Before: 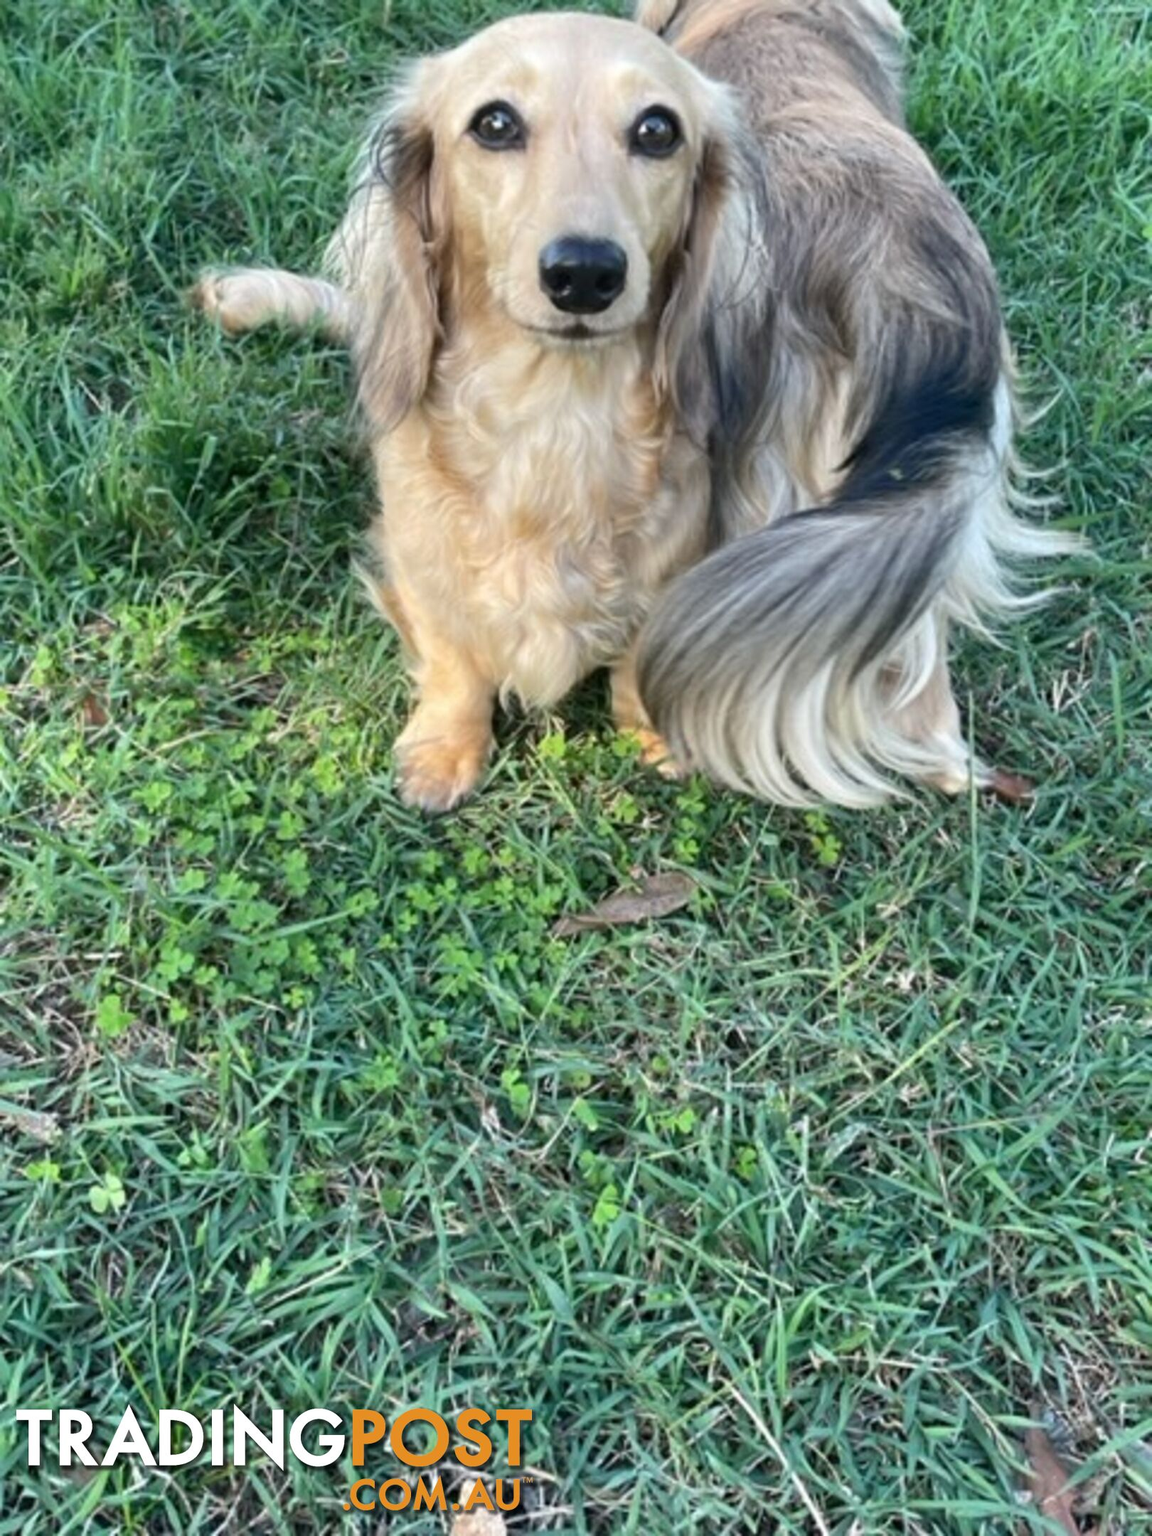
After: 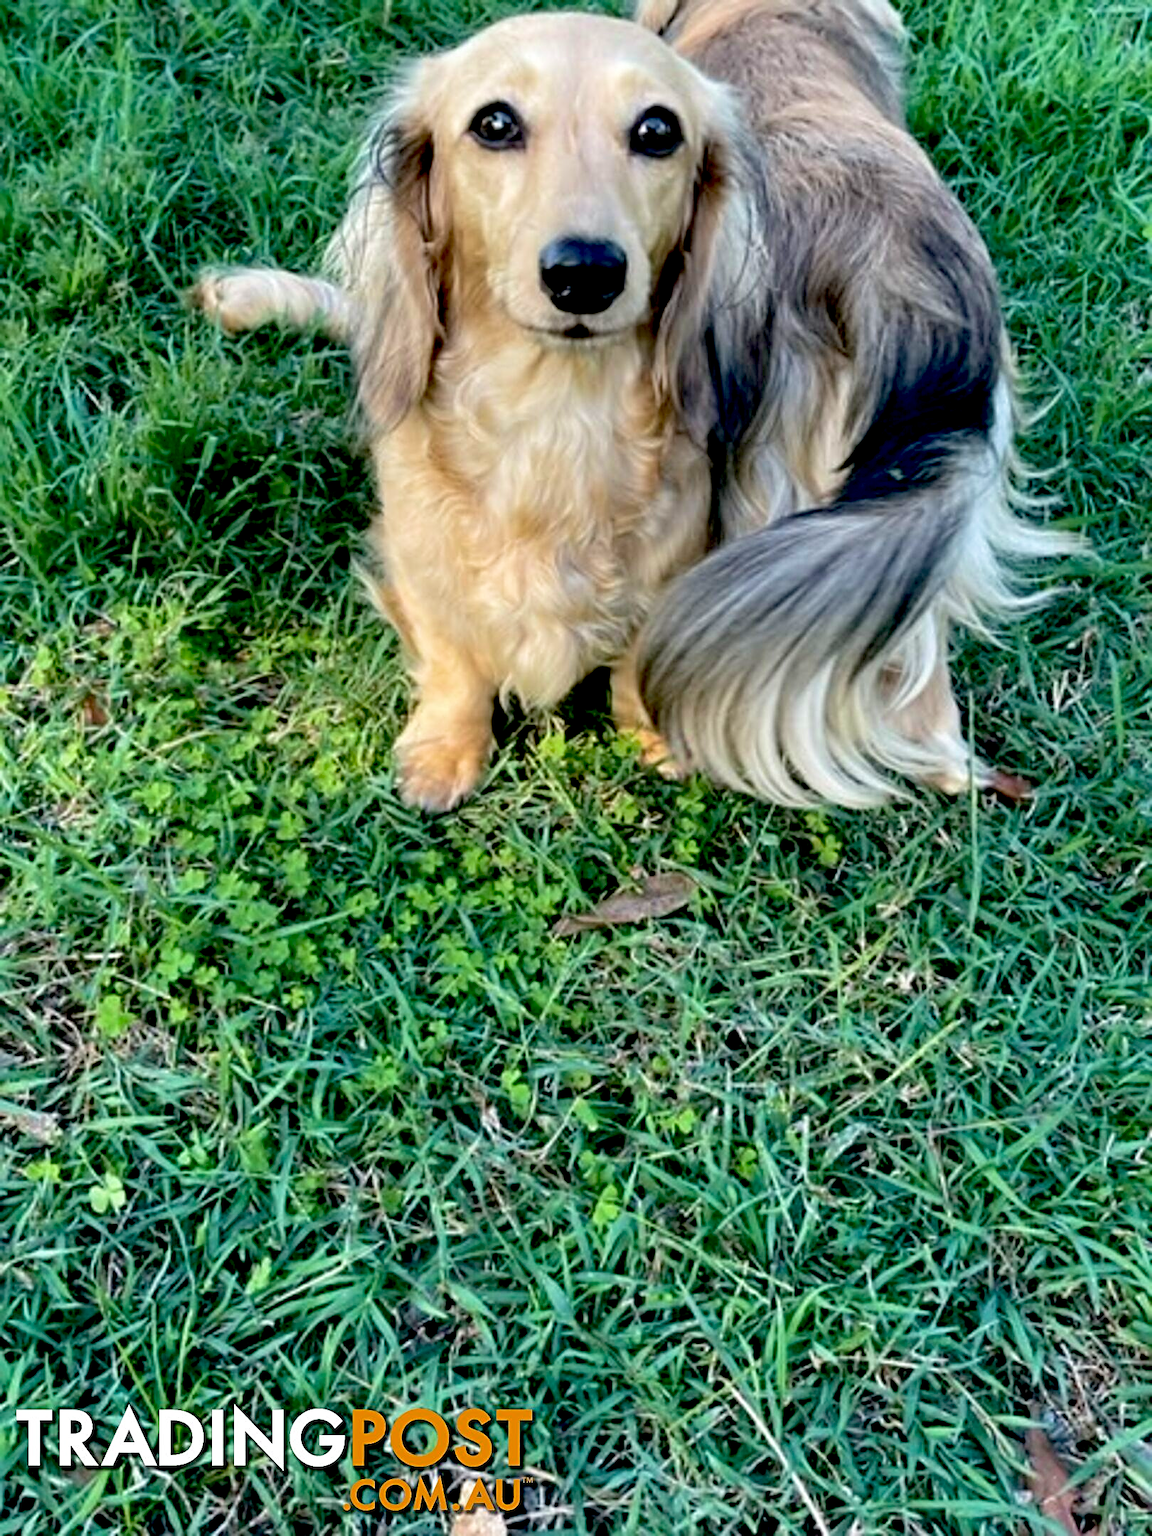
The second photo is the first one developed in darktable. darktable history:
exposure: black level correction 0.048, exposure 0.013 EV, compensate highlight preservation false
sharpen: on, module defaults
velvia: on, module defaults
